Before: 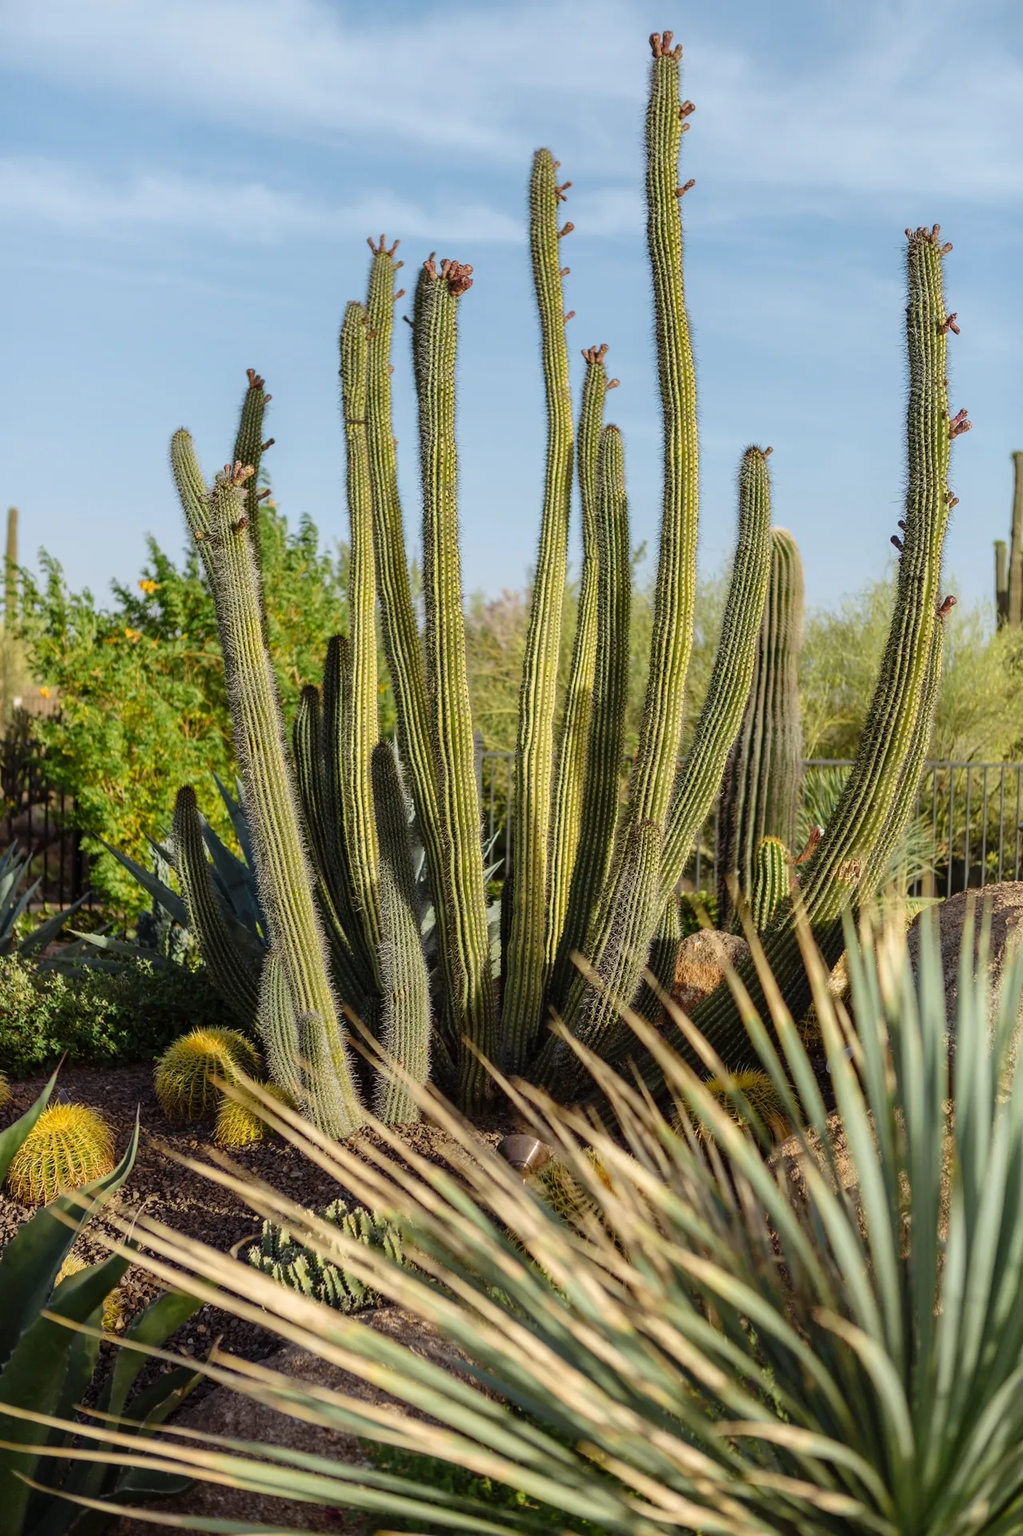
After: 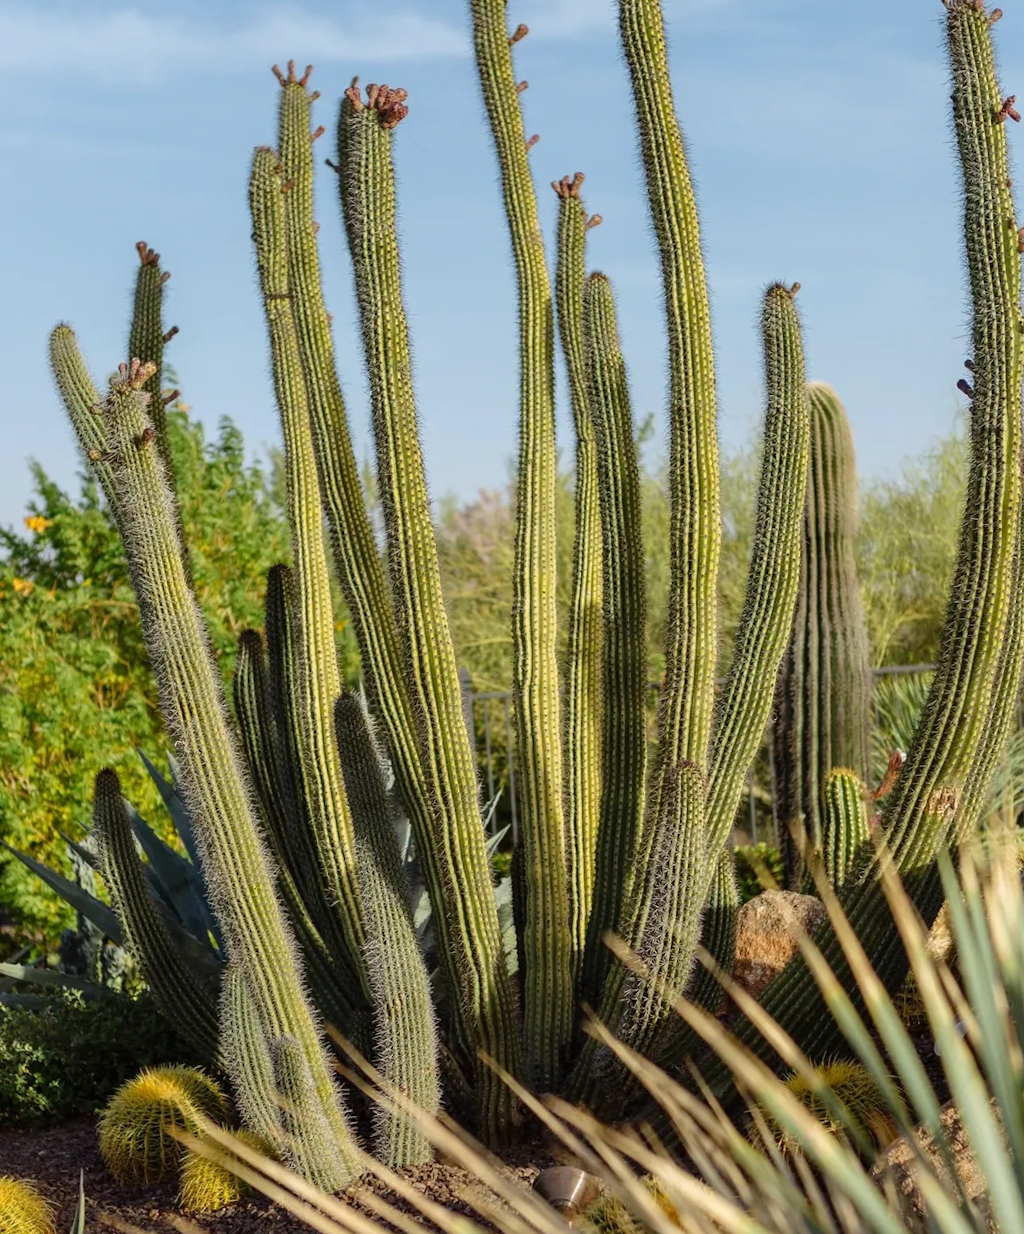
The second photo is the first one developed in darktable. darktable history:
rotate and perspective: rotation -5°, crop left 0.05, crop right 0.952, crop top 0.11, crop bottom 0.89
crop and rotate: left 10.77%, top 5.1%, right 10.41%, bottom 16.76%
